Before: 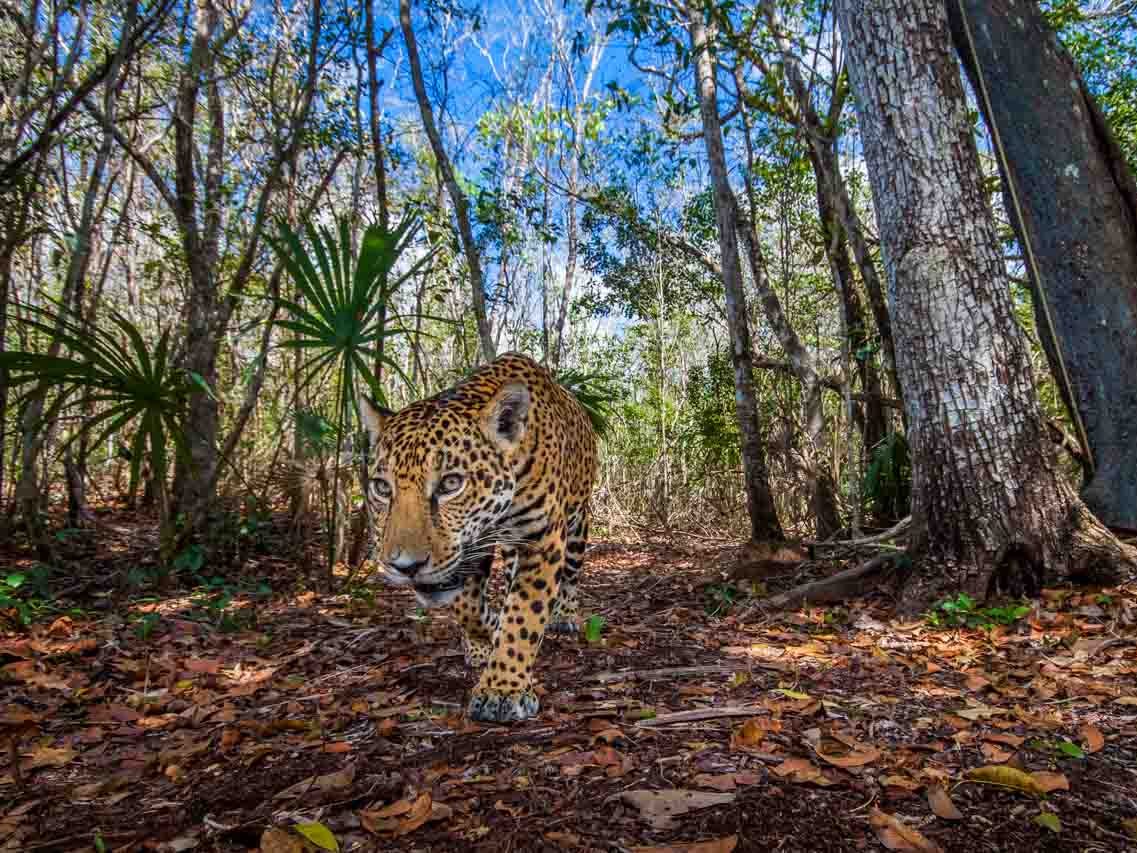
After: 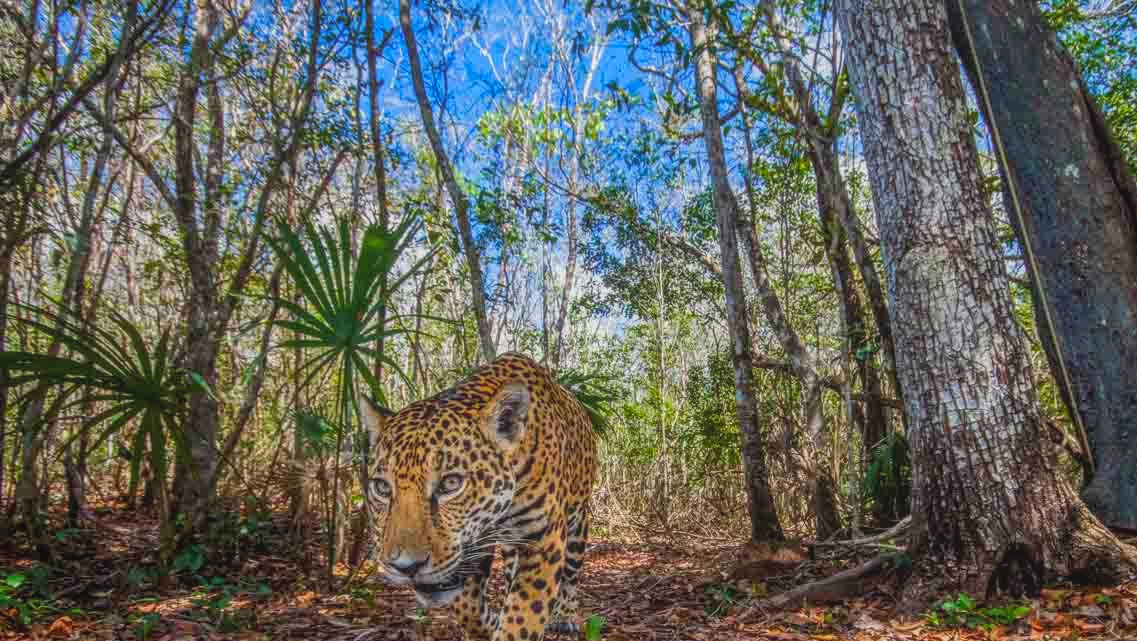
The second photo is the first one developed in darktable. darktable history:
crop: bottom 24.813%
color correction: highlights a* 0.519, highlights b* 2.88, saturation 1.08
local contrast: highlights 71%, shadows 18%, midtone range 0.192
